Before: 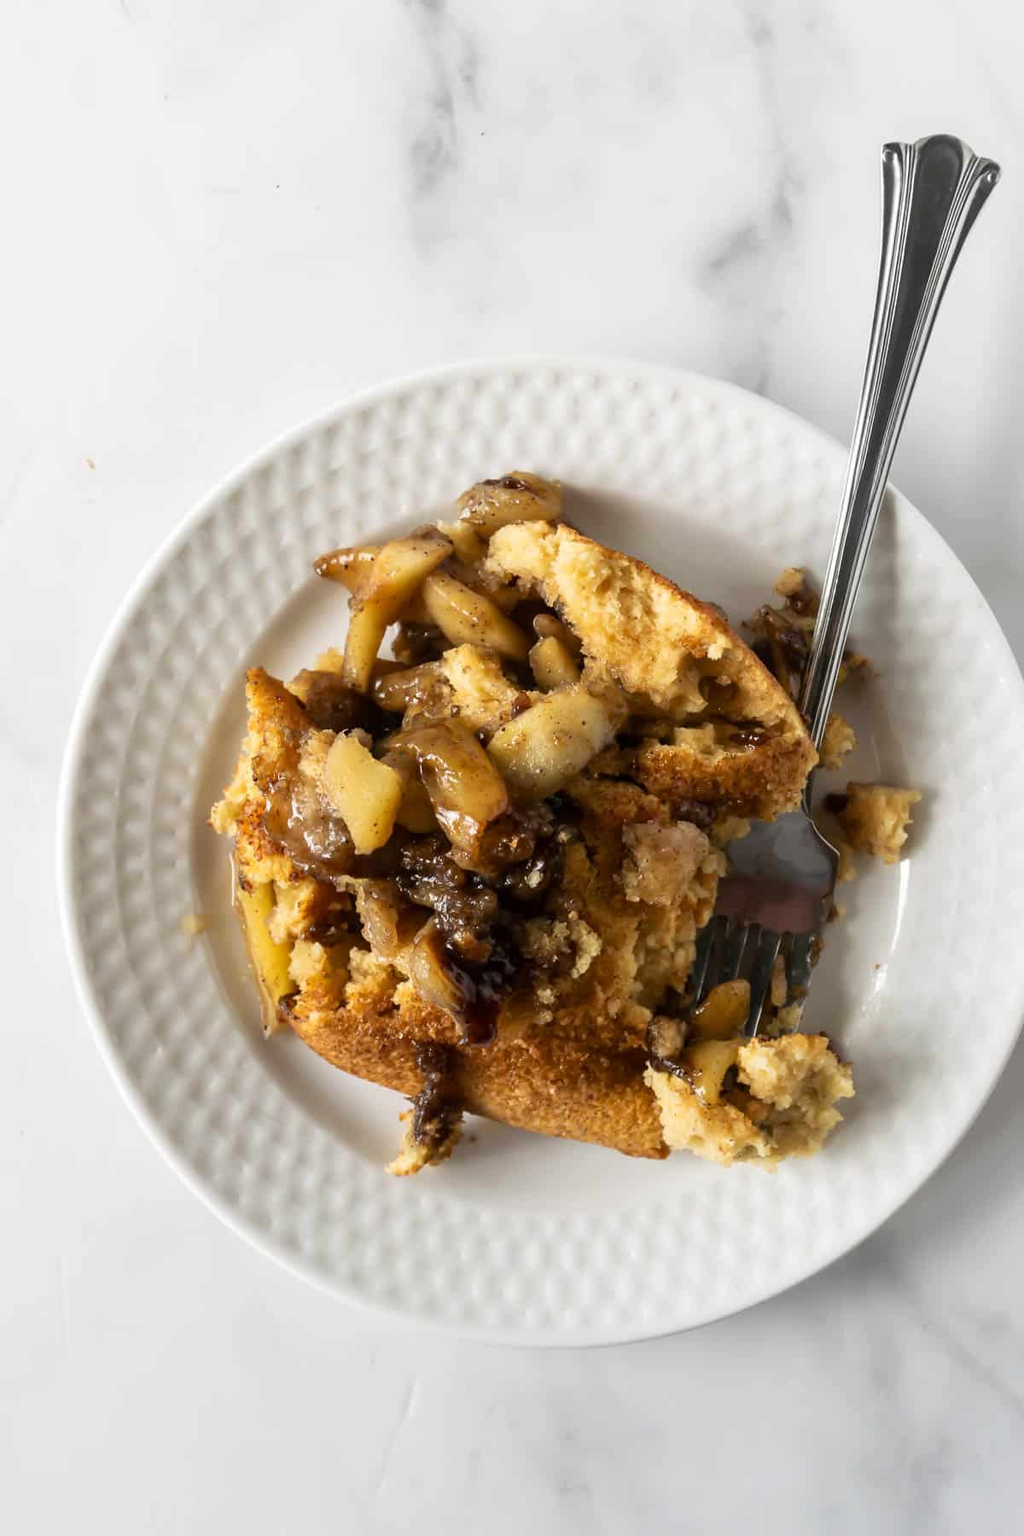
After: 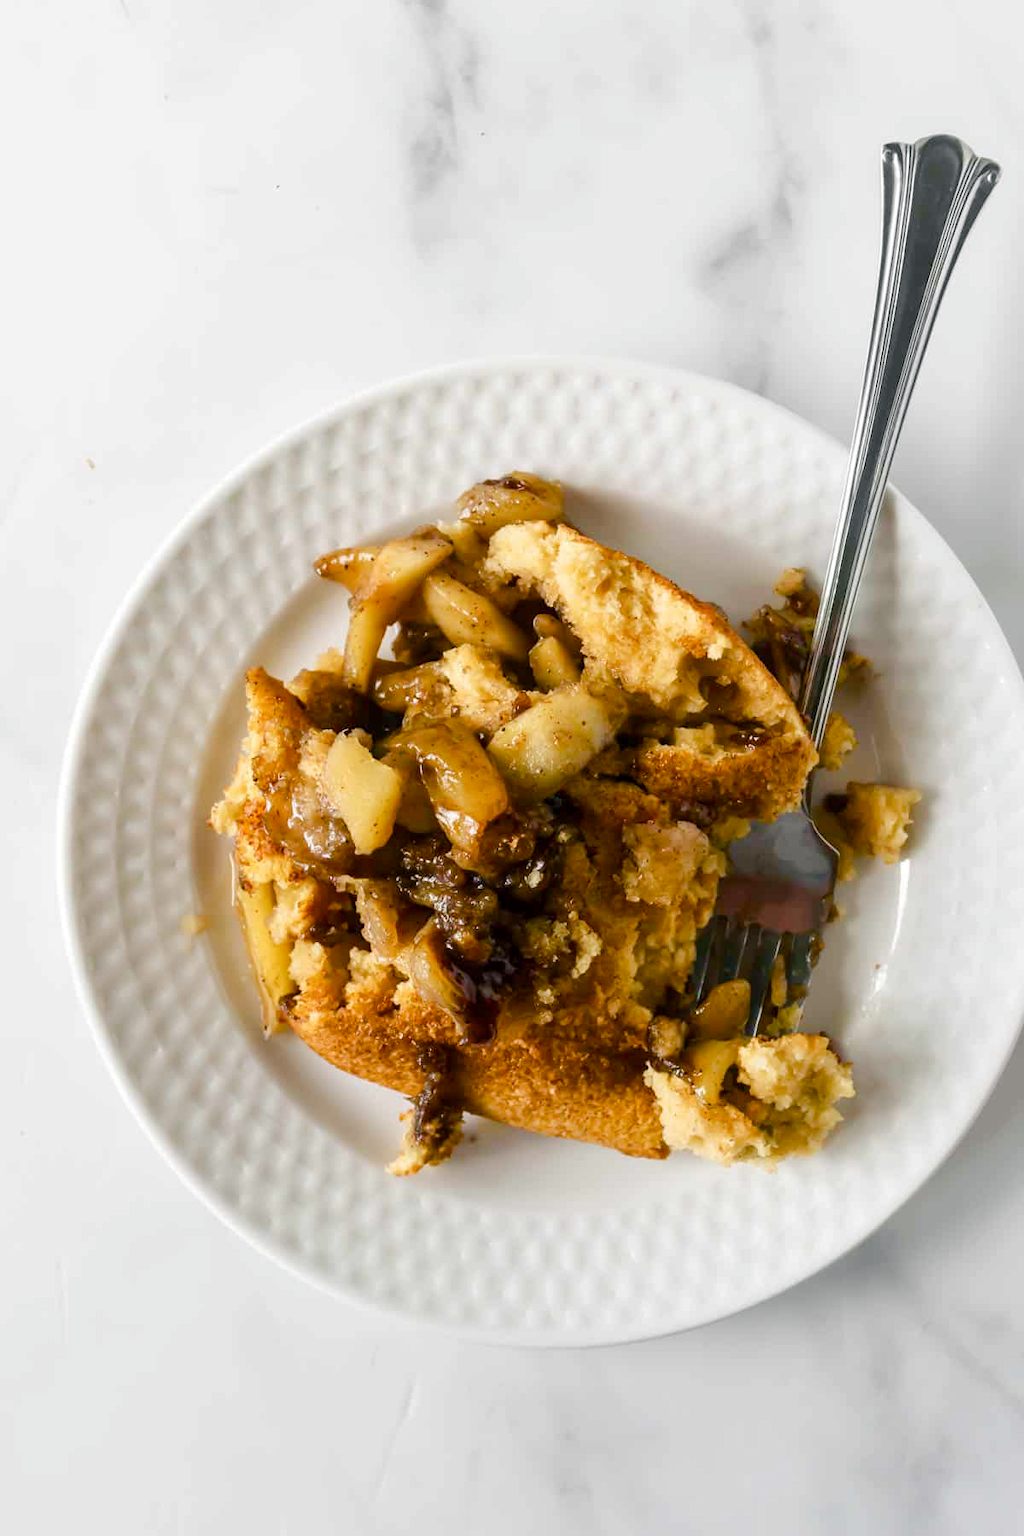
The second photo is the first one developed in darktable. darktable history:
color balance rgb: shadows lift › chroma 2.039%, shadows lift › hue 216.15°, linear chroma grading › shadows 31.446%, linear chroma grading › global chroma -2.425%, linear chroma grading › mid-tones 3.699%, perceptual saturation grading › global saturation 13.579%, perceptual saturation grading › highlights -25.3%, perceptual saturation grading › shadows 25.801%, perceptual brilliance grading › mid-tones 10.791%, perceptual brilliance grading › shadows 15.123%, global vibrance 9.263%
